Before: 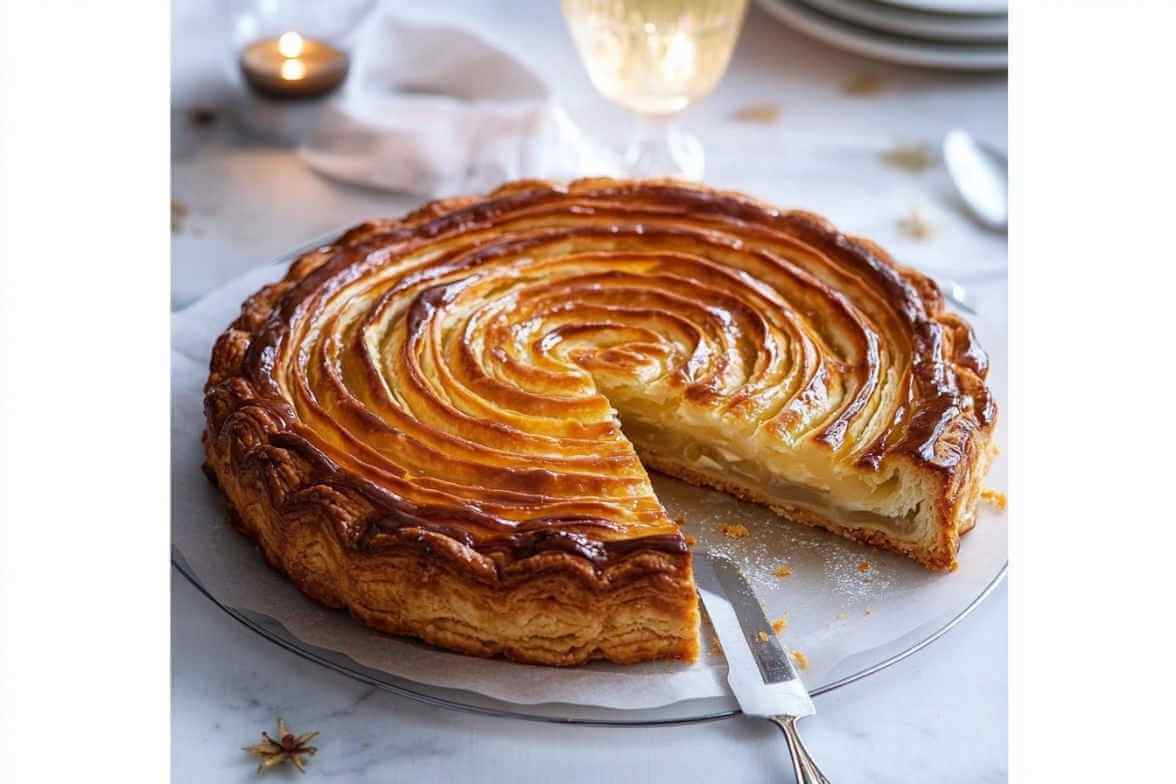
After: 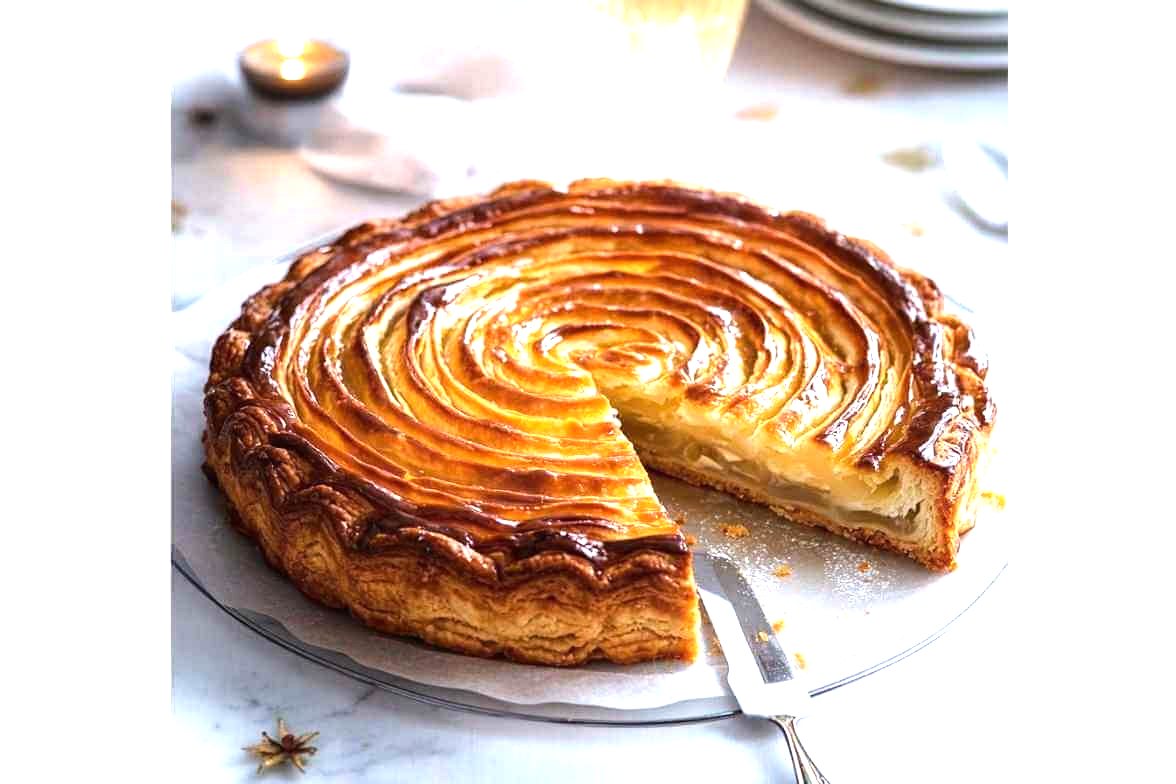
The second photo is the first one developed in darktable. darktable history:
exposure: black level correction 0, exposure 0.7 EV, compensate exposure bias true, compensate highlight preservation false
tone equalizer: -8 EV -0.417 EV, -7 EV -0.389 EV, -6 EV -0.333 EV, -5 EV -0.222 EV, -3 EV 0.222 EV, -2 EV 0.333 EV, -1 EV 0.389 EV, +0 EV 0.417 EV, edges refinement/feathering 500, mask exposure compensation -1.57 EV, preserve details no
